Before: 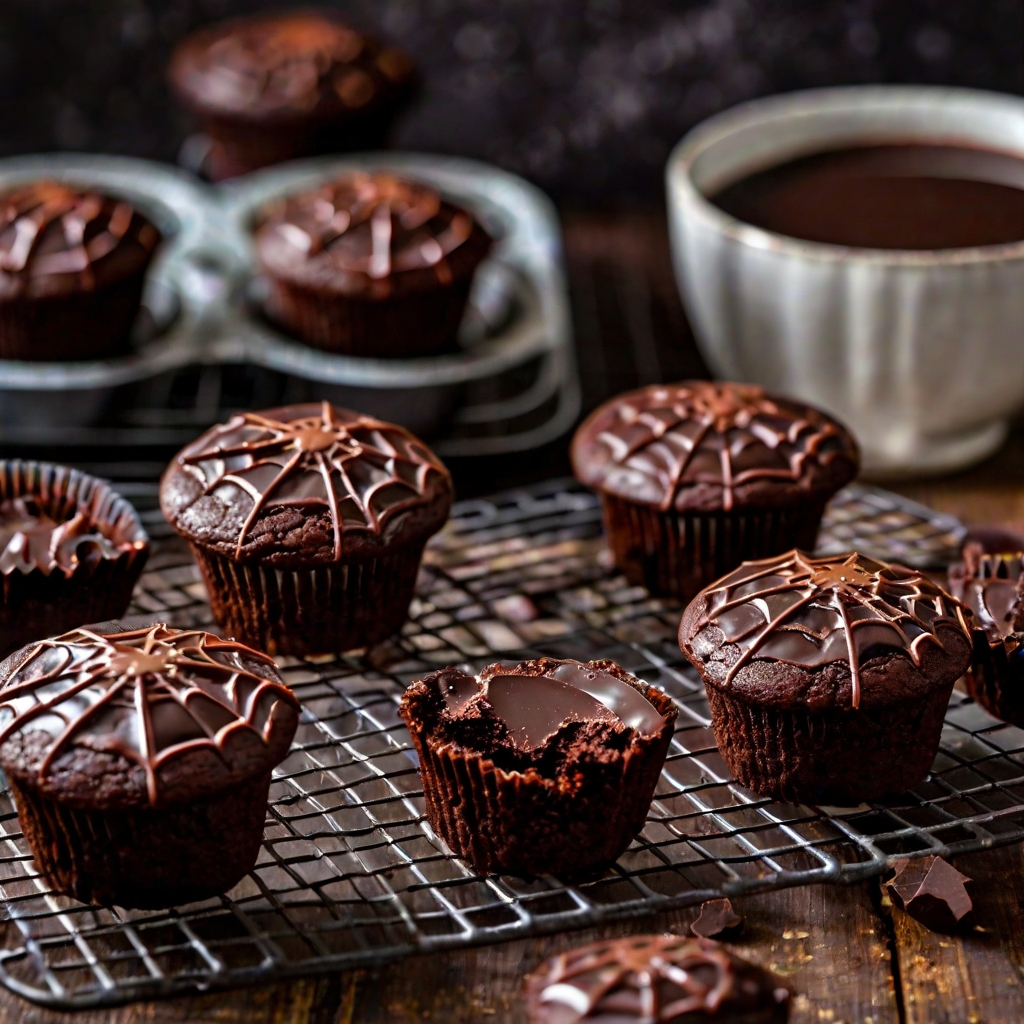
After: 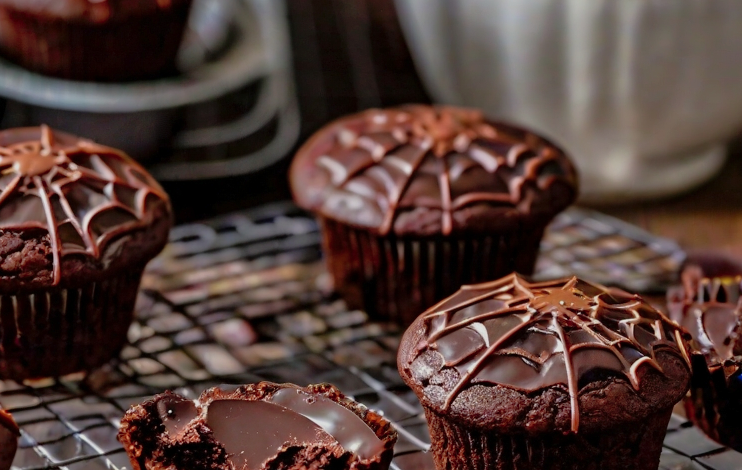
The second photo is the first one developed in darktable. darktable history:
shadows and highlights: on, module defaults
crop and rotate: left 27.504%, top 26.975%, bottom 27.066%
exposure: exposure -0.267 EV, compensate highlight preservation false
